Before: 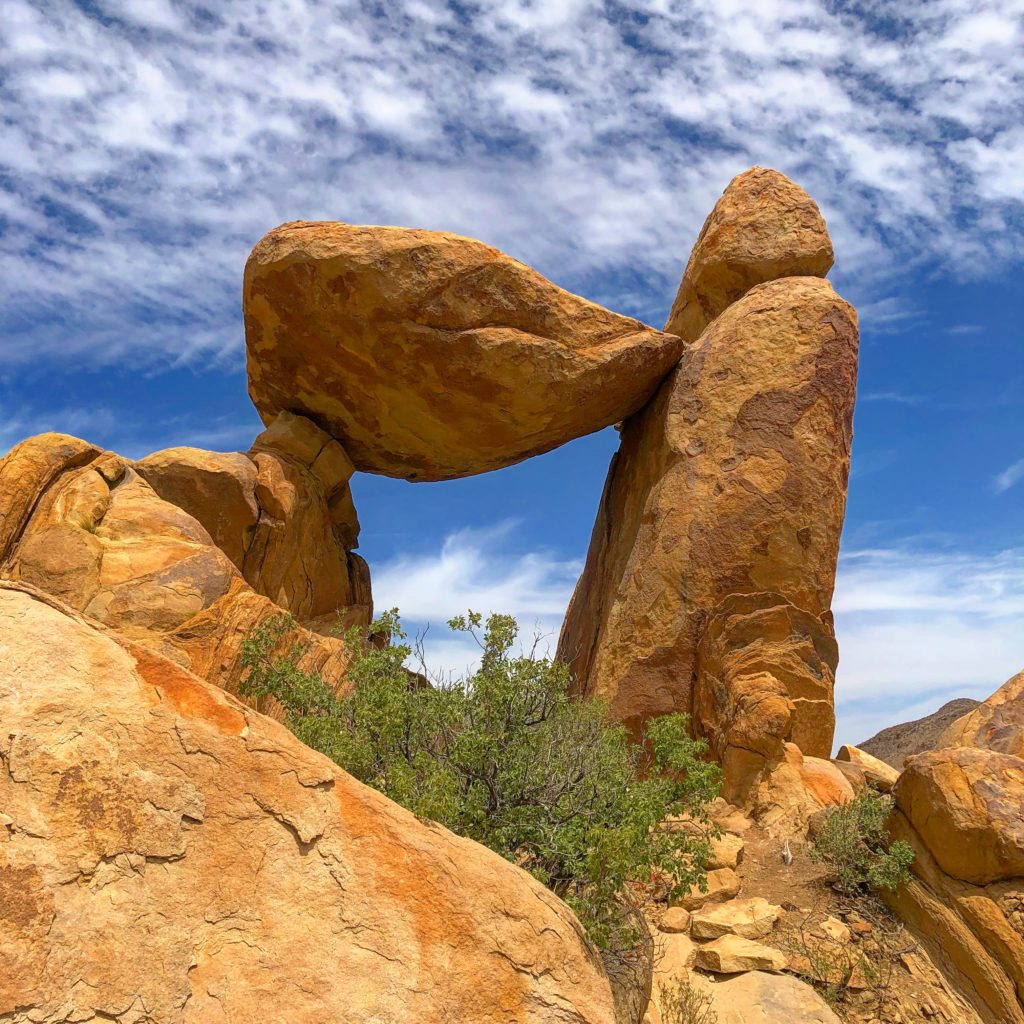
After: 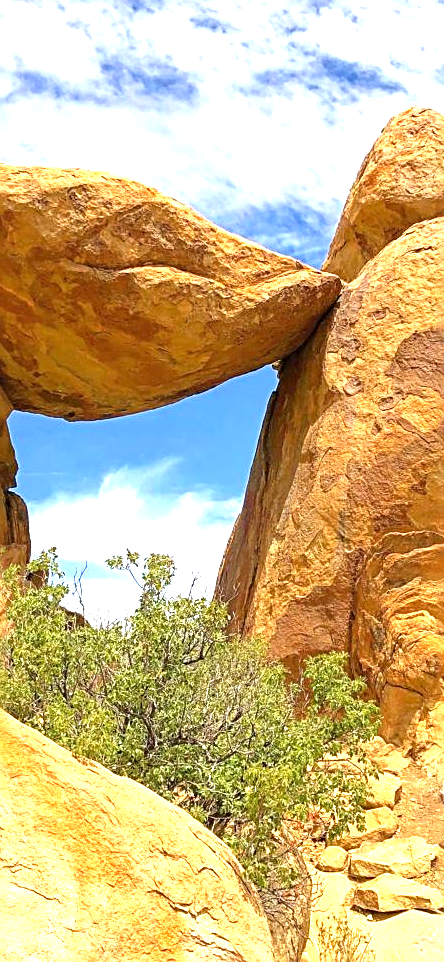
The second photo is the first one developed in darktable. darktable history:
crop: left 33.452%, top 6.025%, right 23.155%
sharpen: radius 2.767
exposure: black level correction 0, exposure 1.45 EV, compensate exposure bias true, compensate highlight preservation false
